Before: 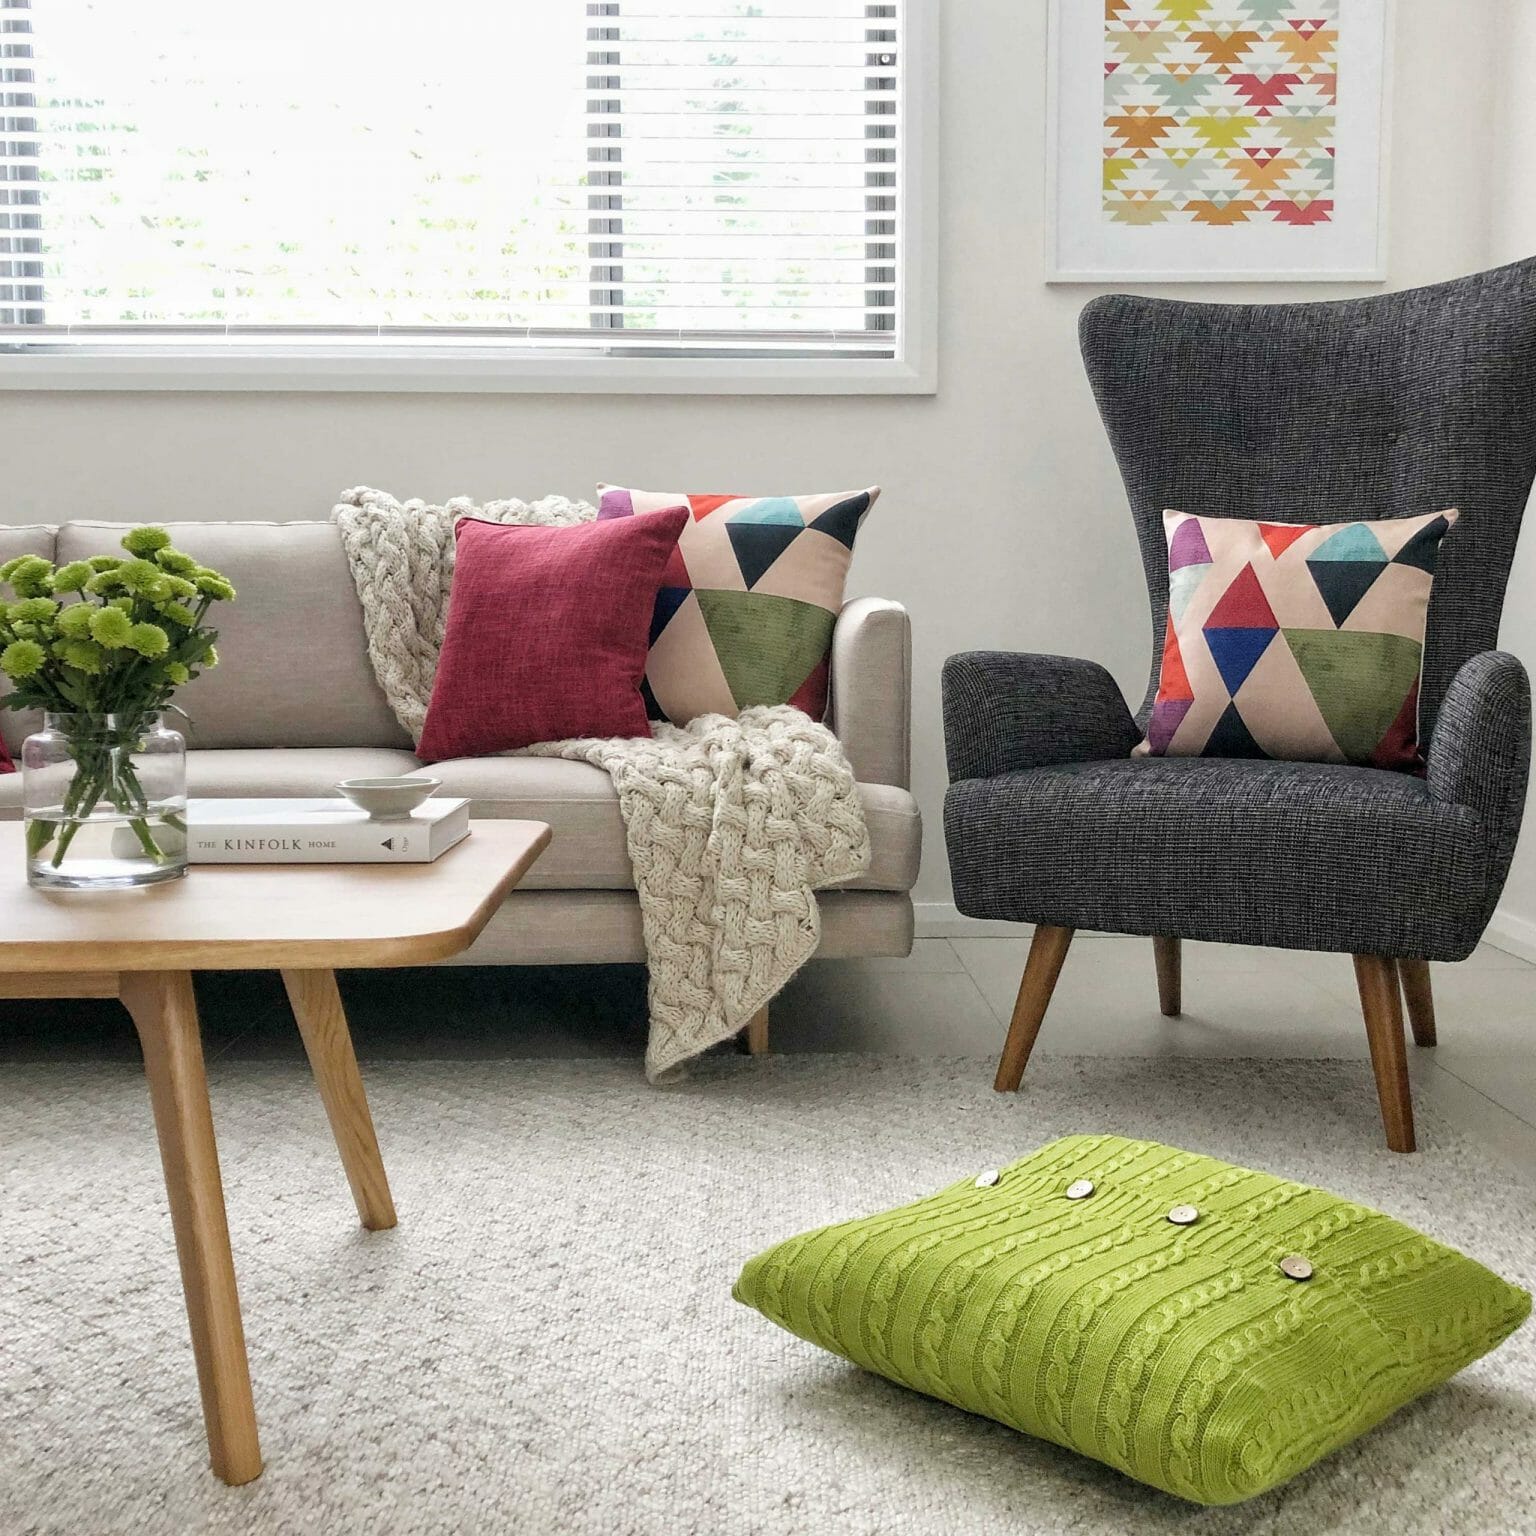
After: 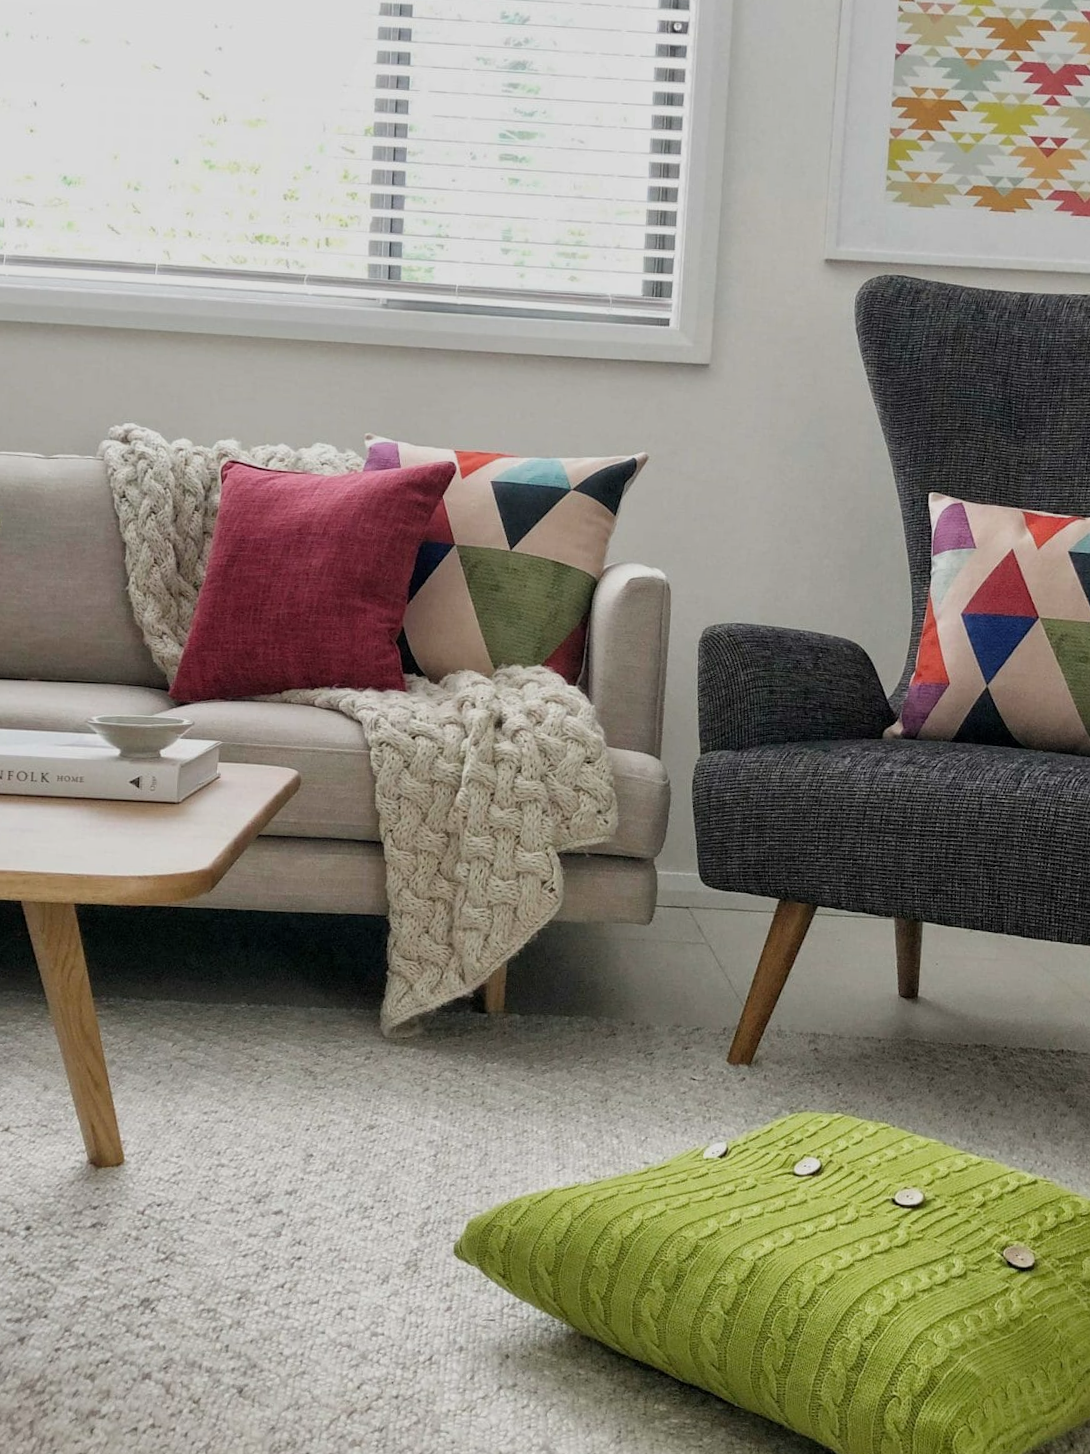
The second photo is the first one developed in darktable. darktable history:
crop and rotate: angle -3.27°, left 14.277%, top 0.028%, right 10.766%, bottom 0.028%
exposure: exposure -0.462 EV, compensate highlight preservation false
